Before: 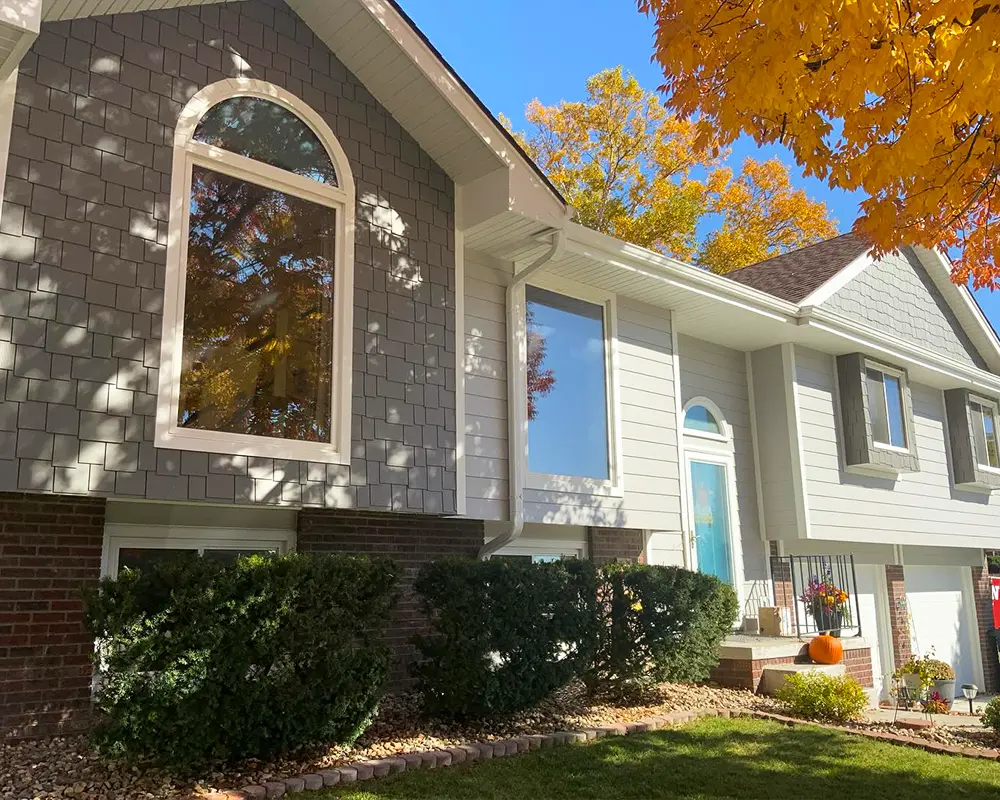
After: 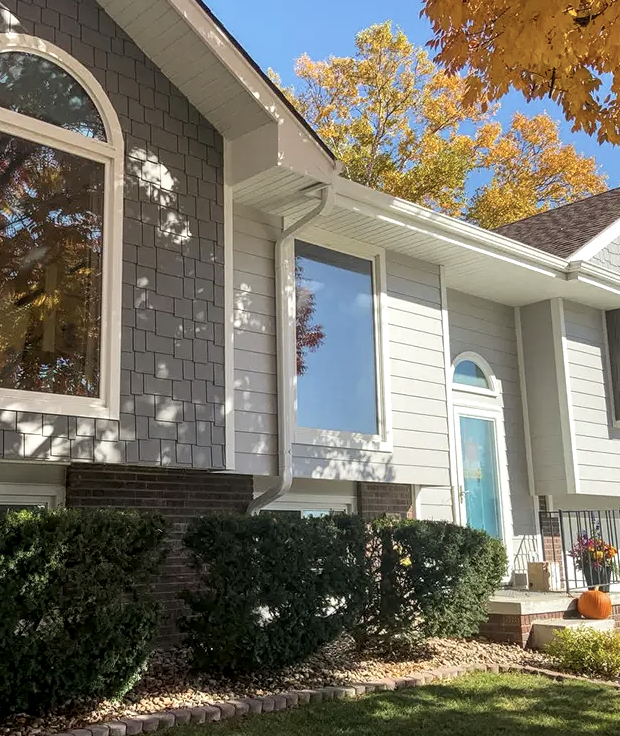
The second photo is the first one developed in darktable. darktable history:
crop and rotate: left 23.199%, top 5.626%, right 14.786%, bottom 2.295%
color correction: highlights b* -0.055, saturation 0.783
local contrast: detail 130%
